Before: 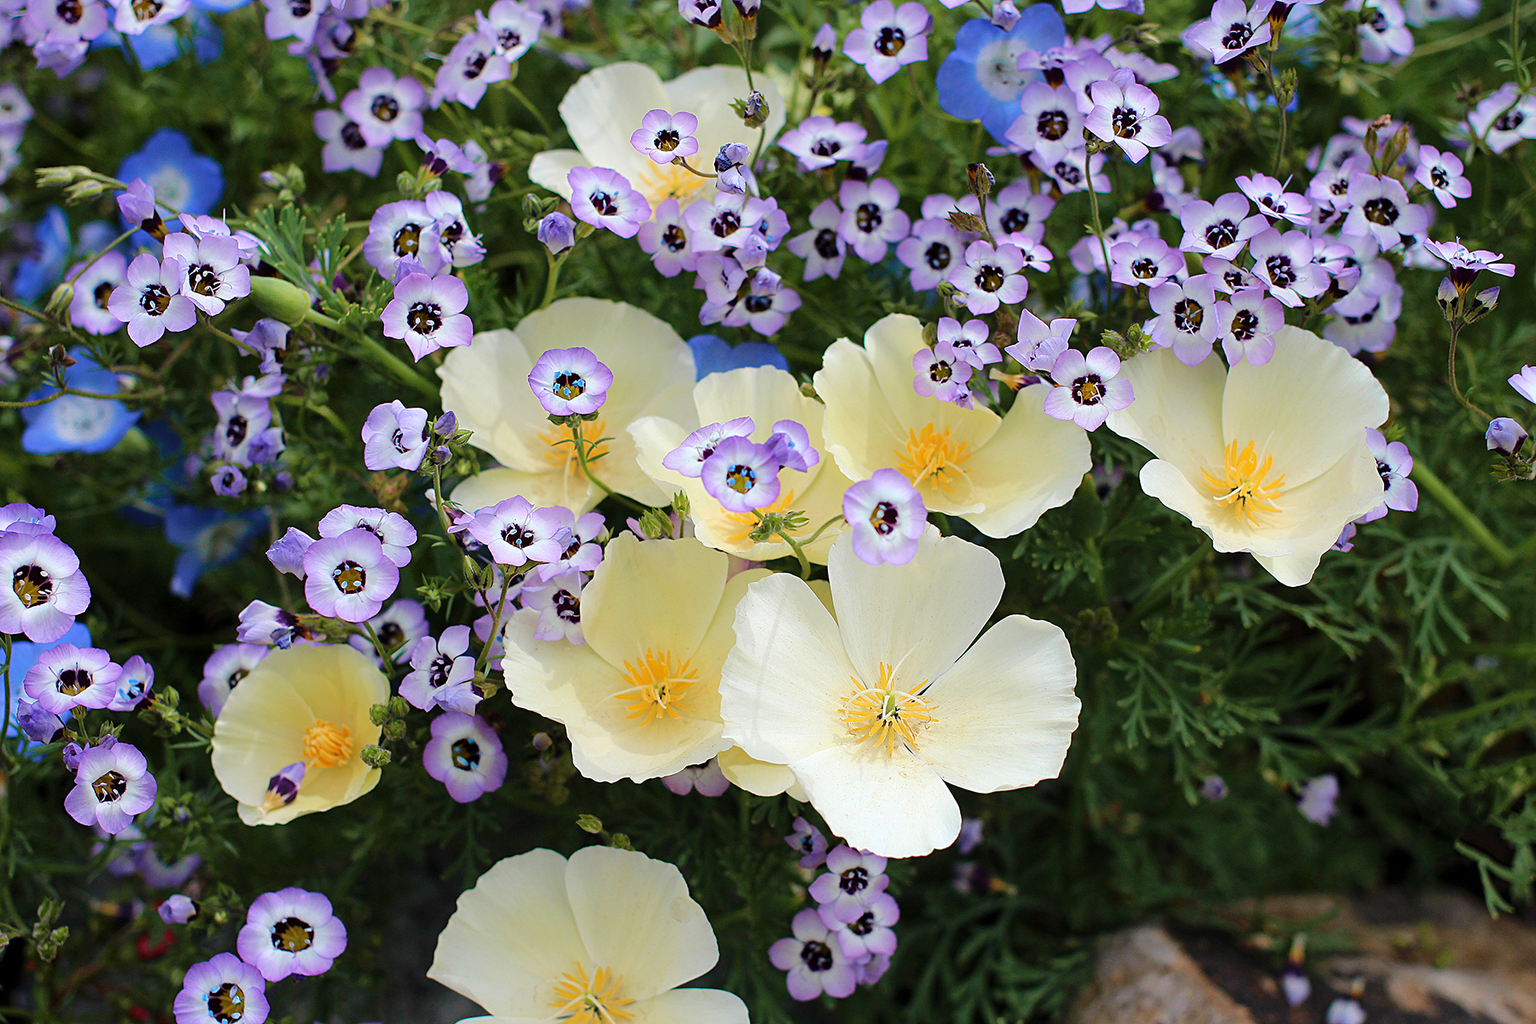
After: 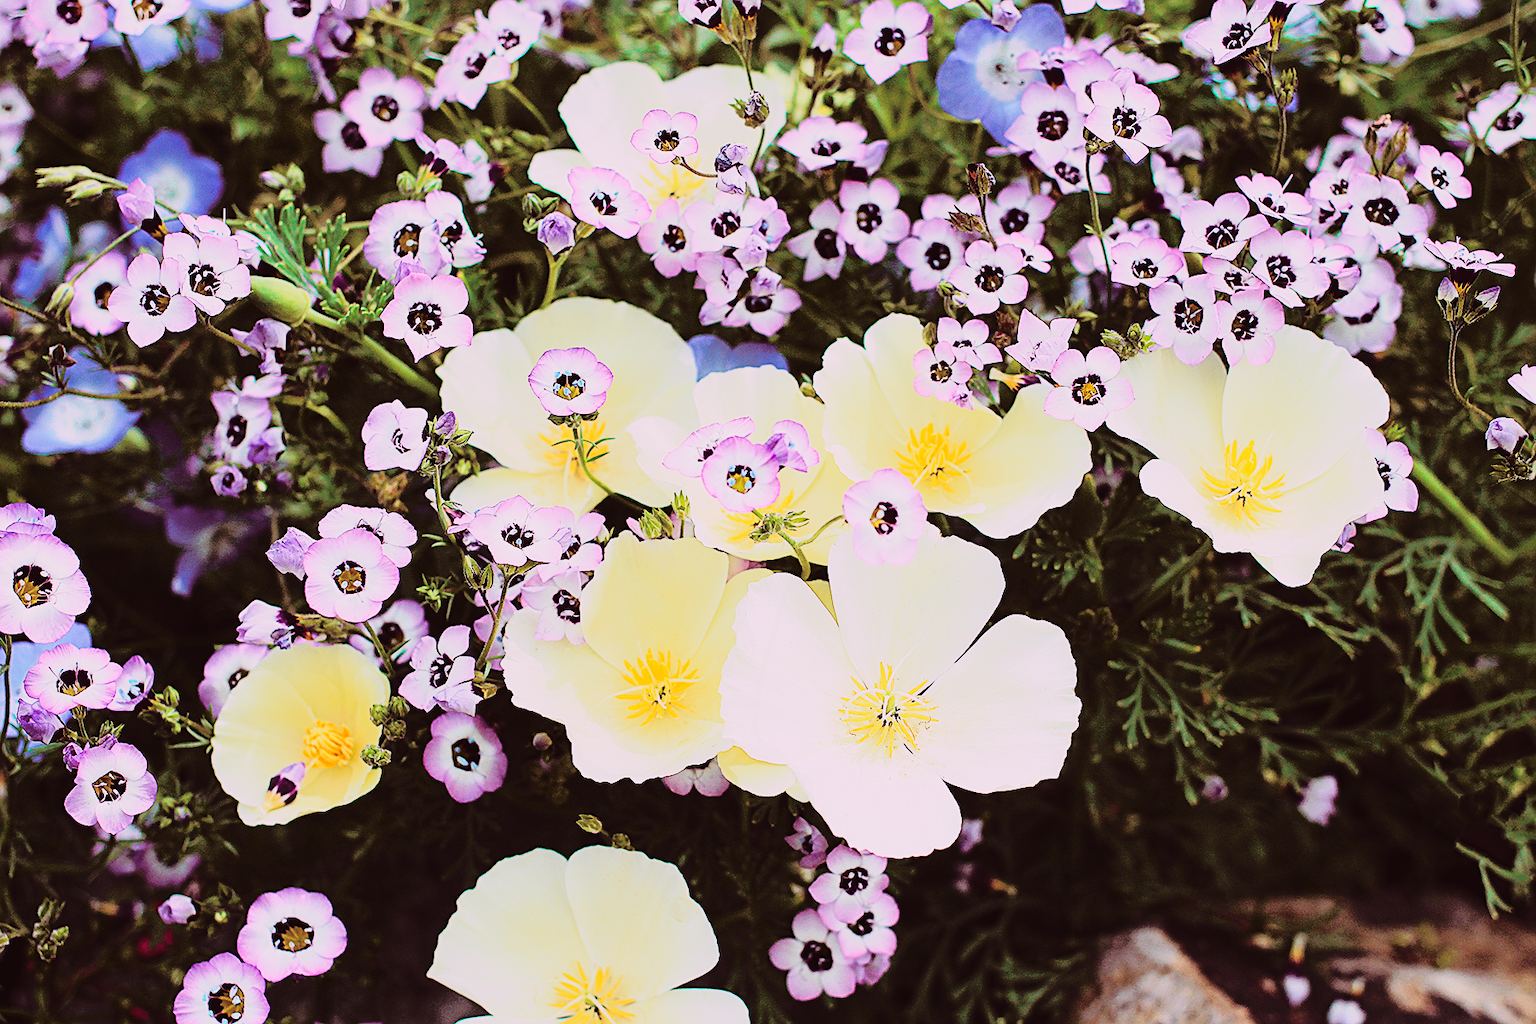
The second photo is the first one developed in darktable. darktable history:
sharpen: on, module defaults
base curve: curves: ch0 [(0, 0) (0.028, 0.03) (0.121, 0.232) (0.46, 0.748) (0.859, 0.968) (1, 1)], preserve colors none
split-toning: highlights › hue 298.8°, highlights › saturation 0.73, compress 41.76%
white balance: red 0.986, blue 1.01
tone curve: curves: ch0 [(0, 0.032) (0.094, 0.08) (0.265, 0.208) (0.41, 0.417) (0.498, 0.496) (0.638, 0.673) (0.819, 0.841) (0.96, 0.899)]; ch1 [(0, 0) (0.161, 0.092) (0.37, 0.302) (0.417, 0.434) (0.495, 0.504) (0.576, 0.589) (0.725, 0.765) (1, 1)]; ch2 [(0, 0) (0.352, 0.403) (0.45, 0.469) (0.521, 0.515) (0.59, 0.579) (1, 1)], color space Lab, independent channels, preserve colors none
